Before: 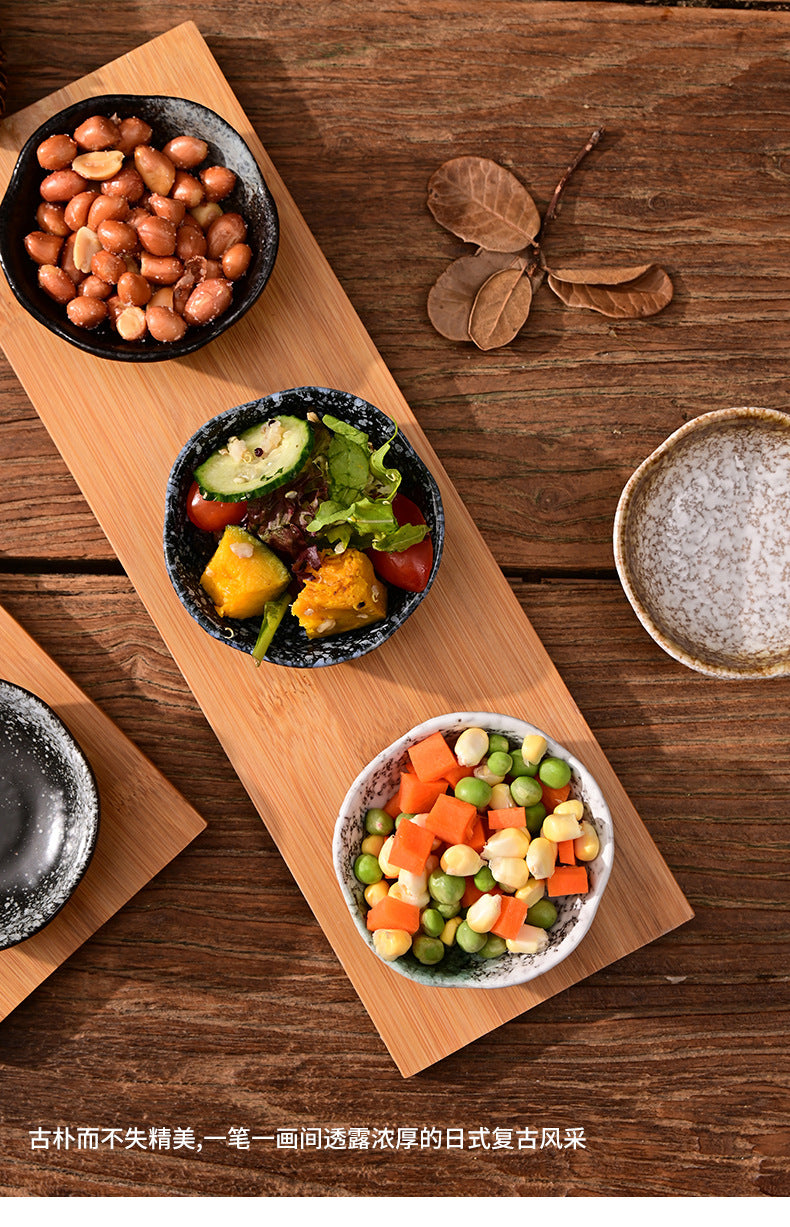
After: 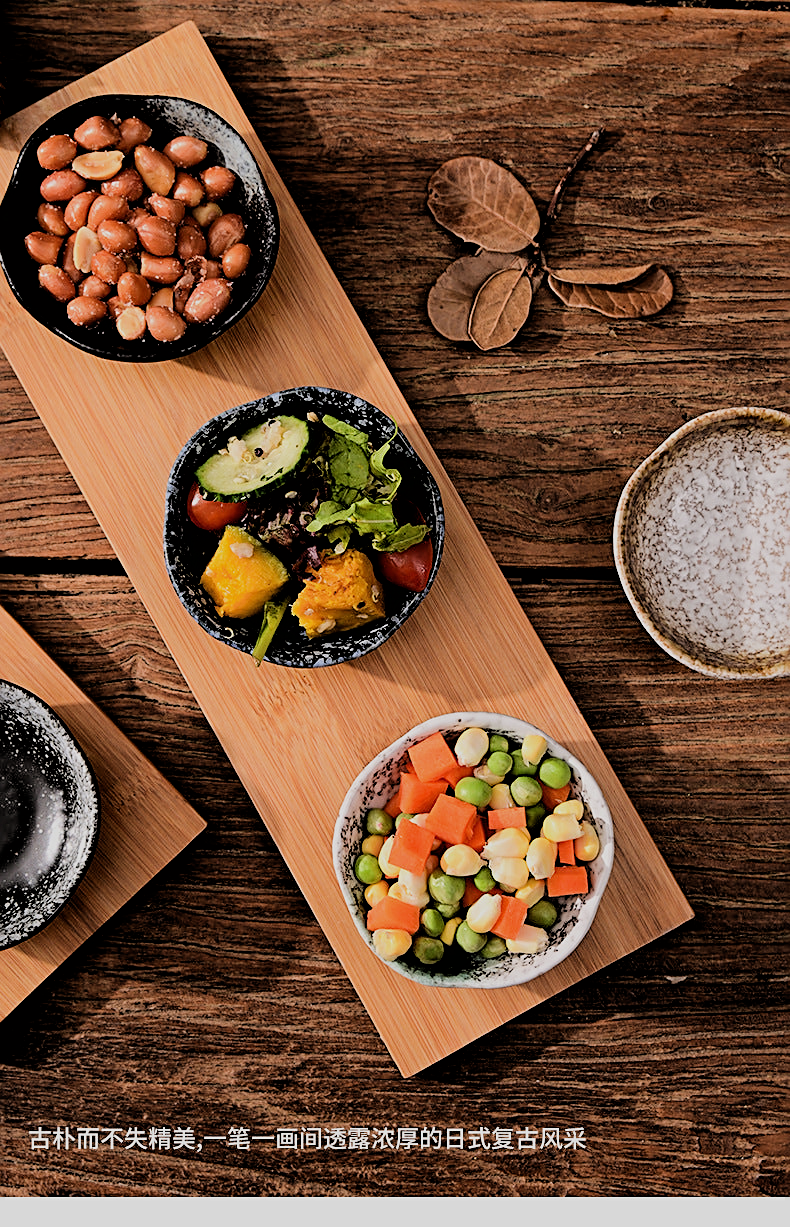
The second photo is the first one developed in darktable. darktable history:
filmic rgb: black relative exposure -2.86 EV, white relative exposure 4.56 EV, hardness 1.72, contrast 1.249
sharpen: on, module defaults
